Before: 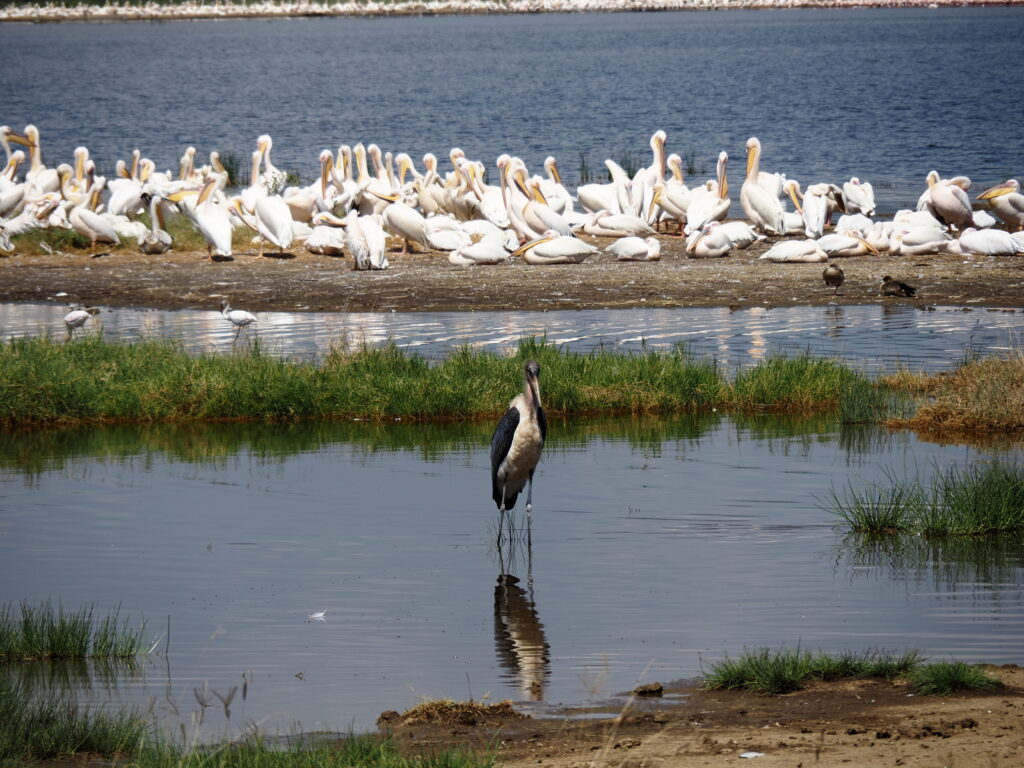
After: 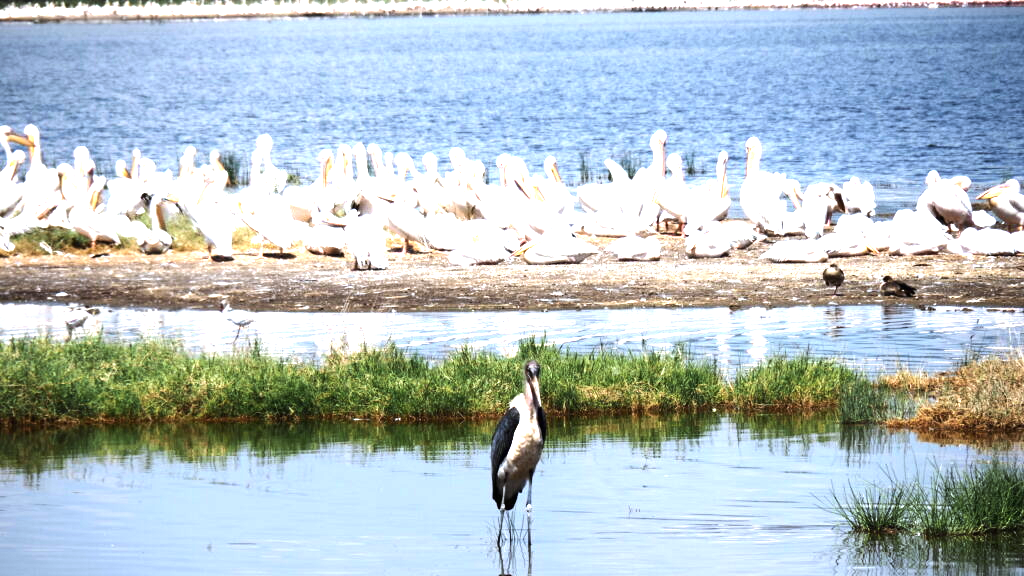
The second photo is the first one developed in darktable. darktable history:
crop: bottom 24.967%
color correction: highlights a* -0.772, highlights b* -8.92
exposure: black level correction 0, exposure 1.3 EV, compensate exposure bias true, compensate highlight preservation false
tone equalizer: -8 EV -0.75 EV, -7 EV -0.7 EV, -6 EV -0.6 EV, -5 EV -0.4 EV, -3 EV 0.4 EV, -2 EV 0.6 EV, -1 EV 0.7 EV, +0 EV 0.75 EV, edges refinement/feathering 500, mask exposure compensation -1.57 EV, preserve details no
